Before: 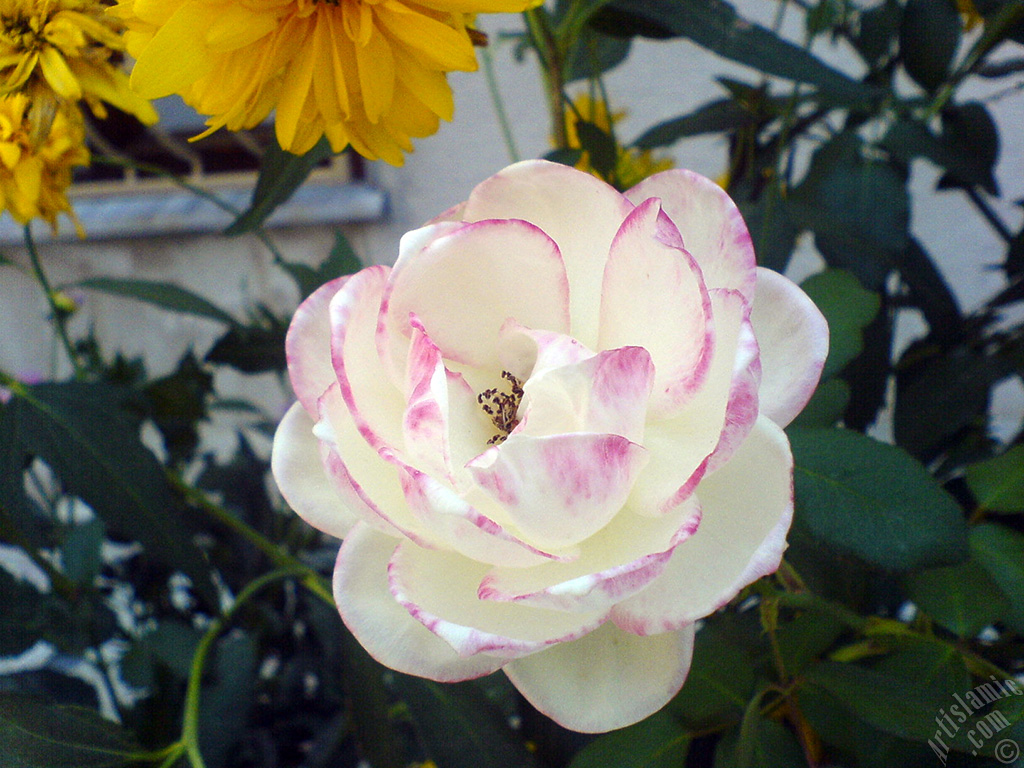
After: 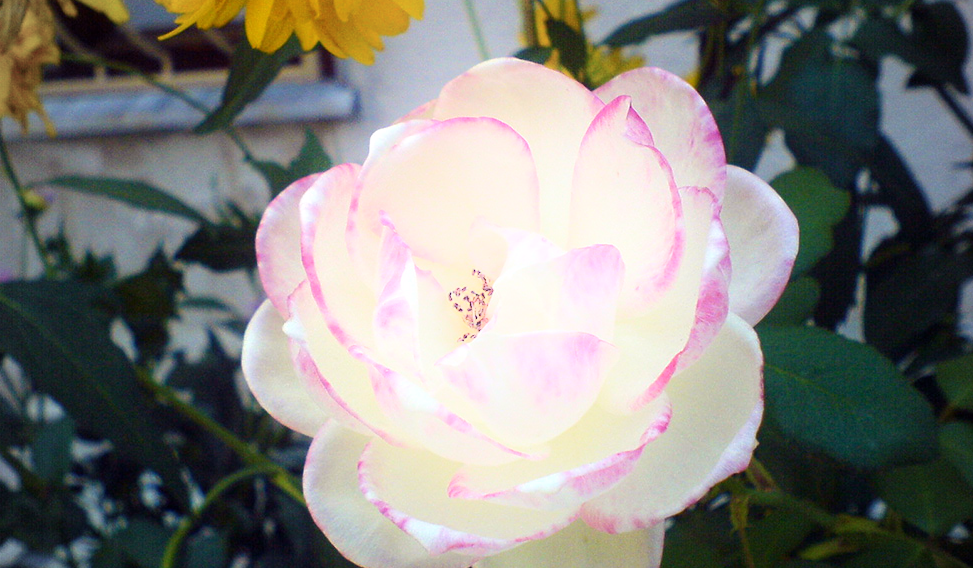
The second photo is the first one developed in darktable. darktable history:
shadows and highlights: shadows -21.3, highlights 100, soften with gaussian
velvia: on, module defaults
crop and rotate: left 2.991%, top 13.302%, right 1.981%, bottom 12.636%
tone equalizer: on, module defaults
vignetting: on, module defaults
white balance: red 1.009, blue 1.027
